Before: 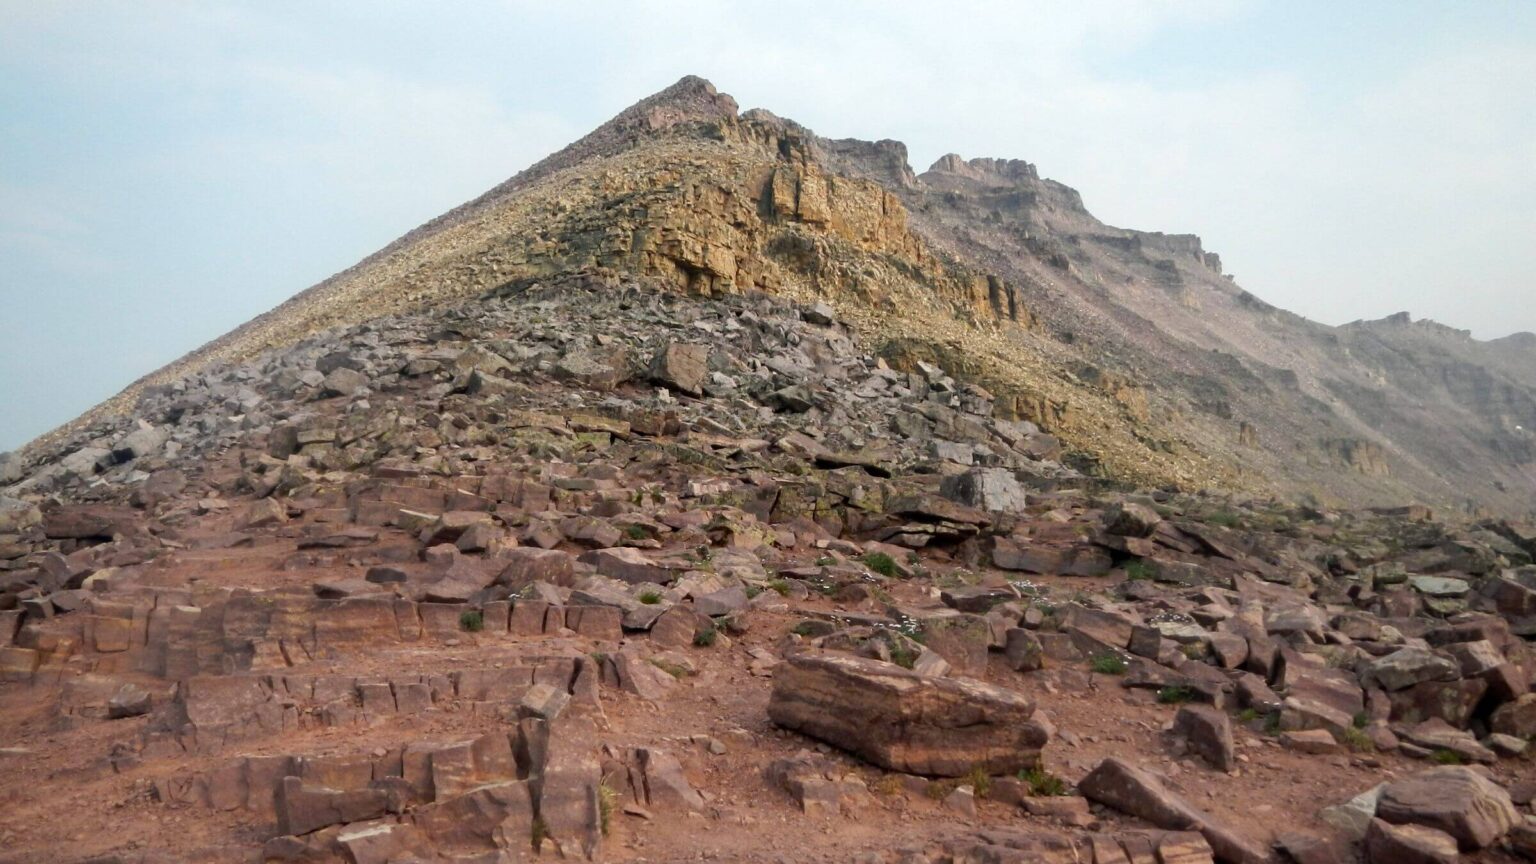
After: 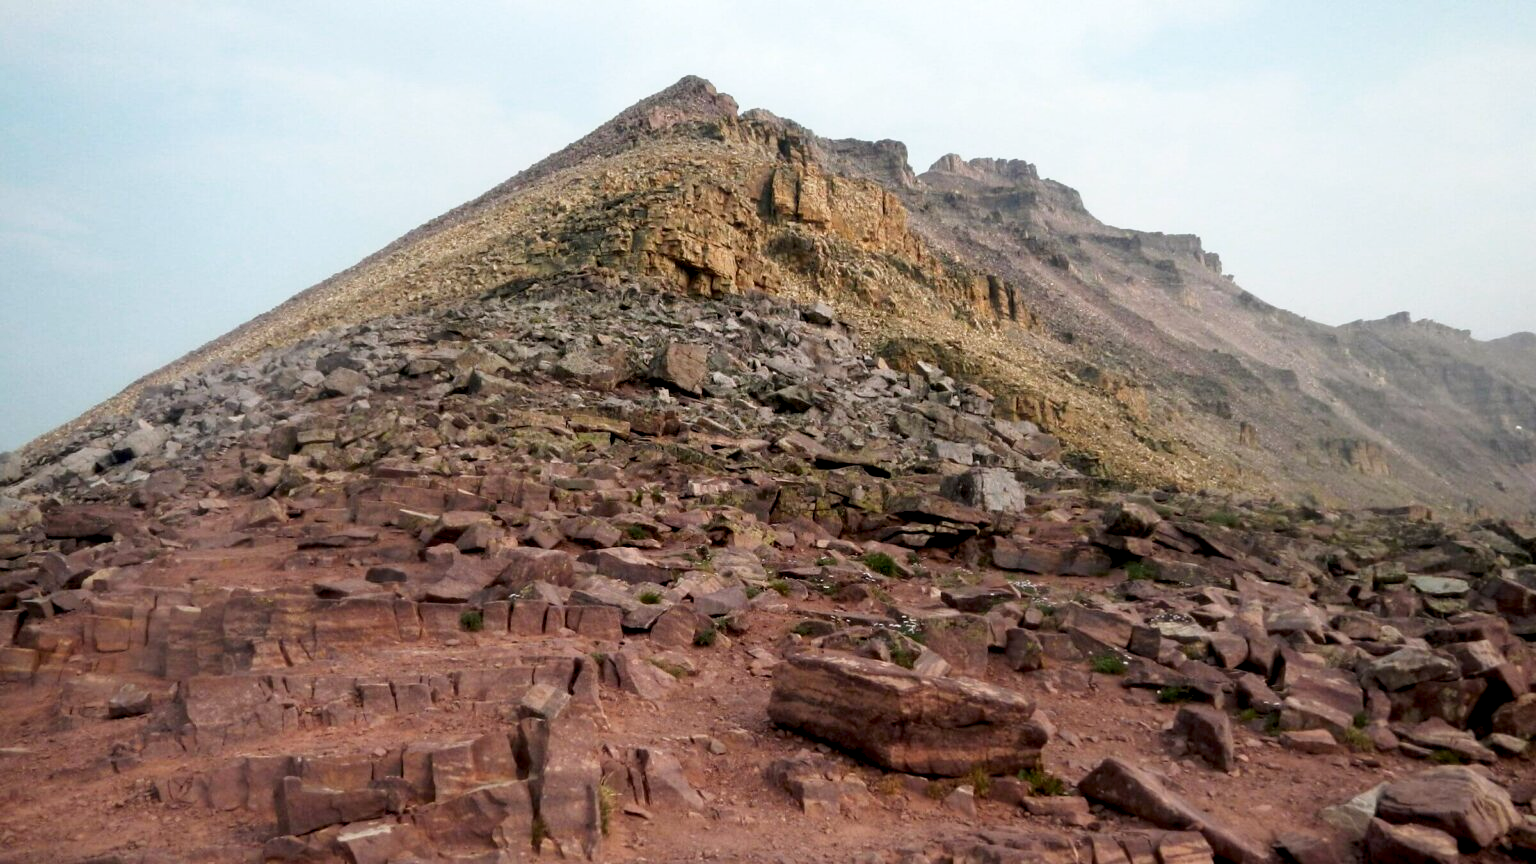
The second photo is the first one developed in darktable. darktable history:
tone curve: curves: ch0 [(0, 0) (0.003, 0.003) (0.011, 0.011) (0.025, 0.026) (0.044, 0.046) (0.069, 0.072) (0.1, 0.103) (0.136, 0.141) (0.177, 0.184) (0.224, 0.233) (0.277, 0.287) (0.335, 0.348) (0.399, 0.414) (0.468, 0.486) (0.543, 0.563) (0.623, 0.647) (0.709, 0.736) (0.801, 0.831) (0.898, 0.92) (1, 1)], preserve colors none
color look up table: target L [74.4, 65.46, 48.48, 33.5, 100, 64.95, 61.16, 57.18, 48.25, 27.79, 53.01, 51.15, 38.41, 22.79, 25.17, 85.72, 75.05, 65.18, 63.01, 49.13, 46.1, 46.46, 24.62, 5.432, 0 ×25], target a [0.793, -21.3, -38.94, -15.83, -0.001, 15.3, 16.85, 30.86, 44.06, 14.25, 6.614, 41.38, 7.528, 23.22, 17.36, -1.065, -1.789, -26.99, -2.338, -20.04, -2.049, -3.663, -2.431, -0.691, 0 ×25], target b [65.28, 49.68, 31.93, 22.91, 0.006, 58.31, 8.863, 47.96, 7.907, 12.13, -26.9, -19.36, -46.37, -25.99, -54.9, -3.039, -3.675, -5.321, -4.053, -28.63, -3.09, -25.49, -3.647, -0.855, 0 ×25], num patches 24
